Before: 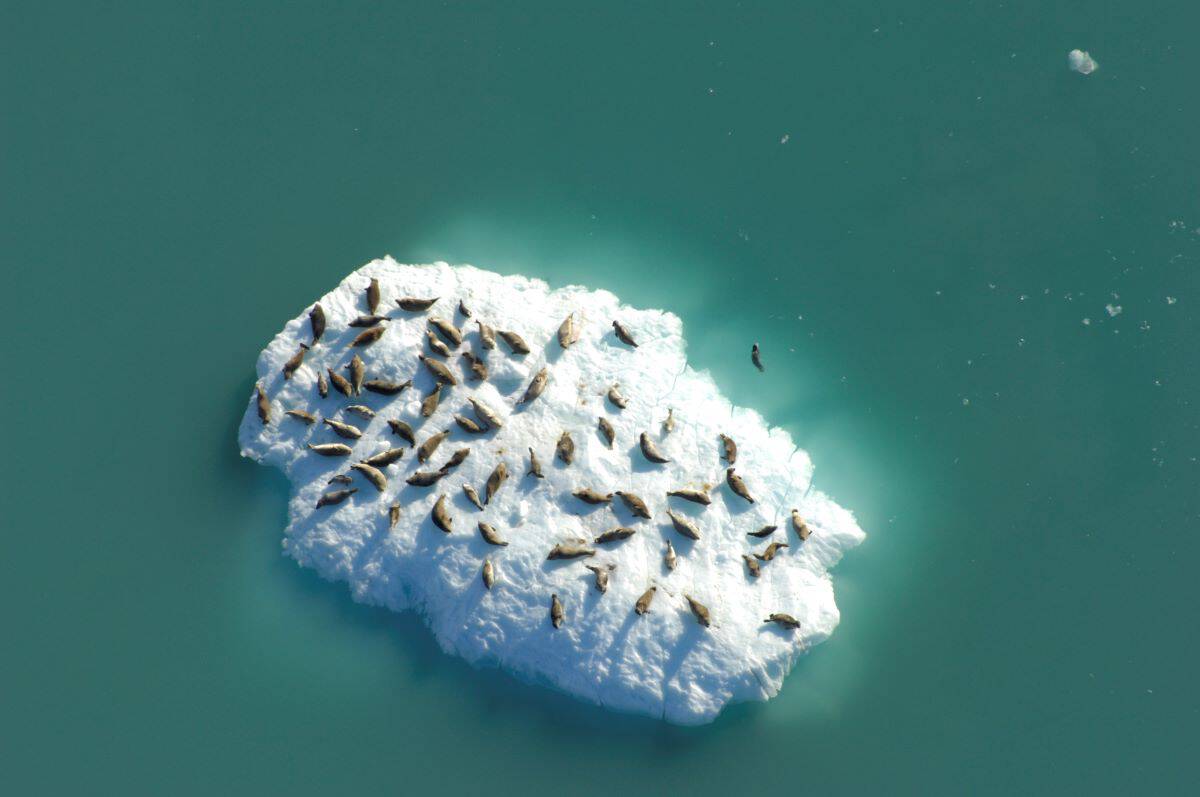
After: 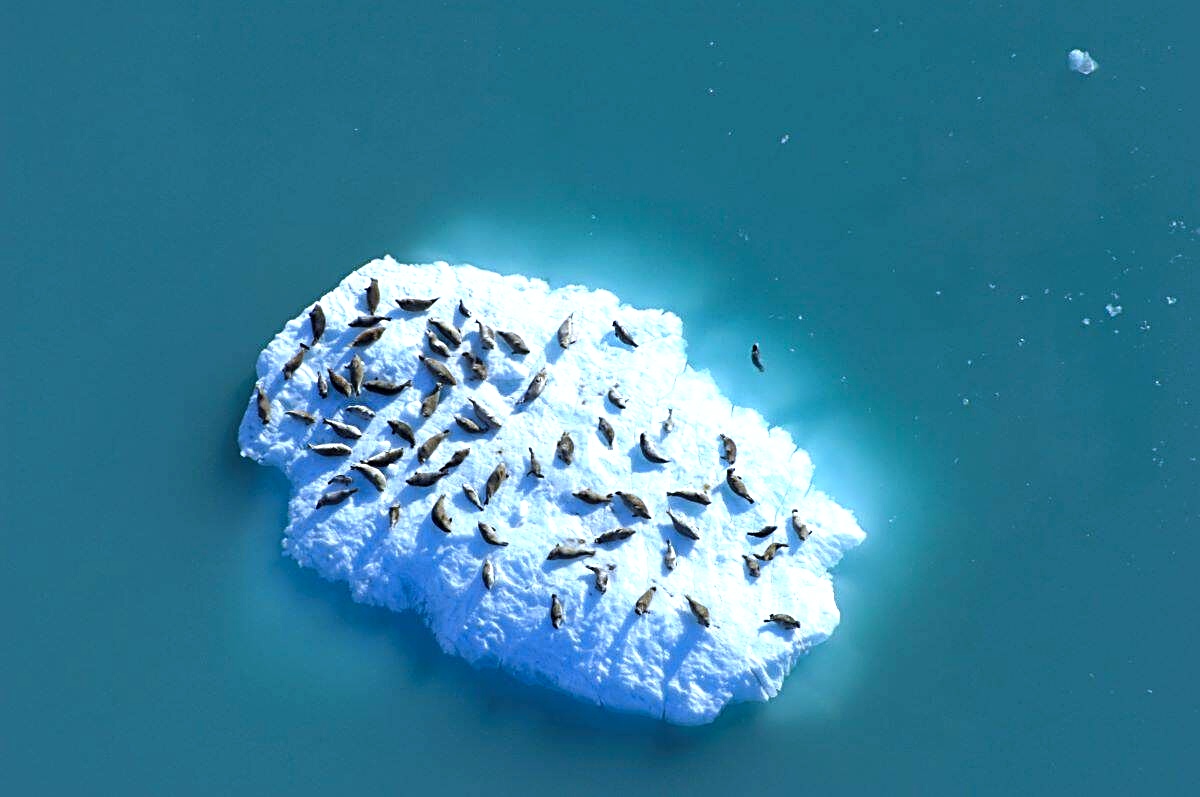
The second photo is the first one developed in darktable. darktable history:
white balance: red 0.871, blue 1.249
color balance: contrast 10%
exposure: exposure 0.207 EV, compensate highlight preservation false
sharpen: radius 2.676, amount 0.669
